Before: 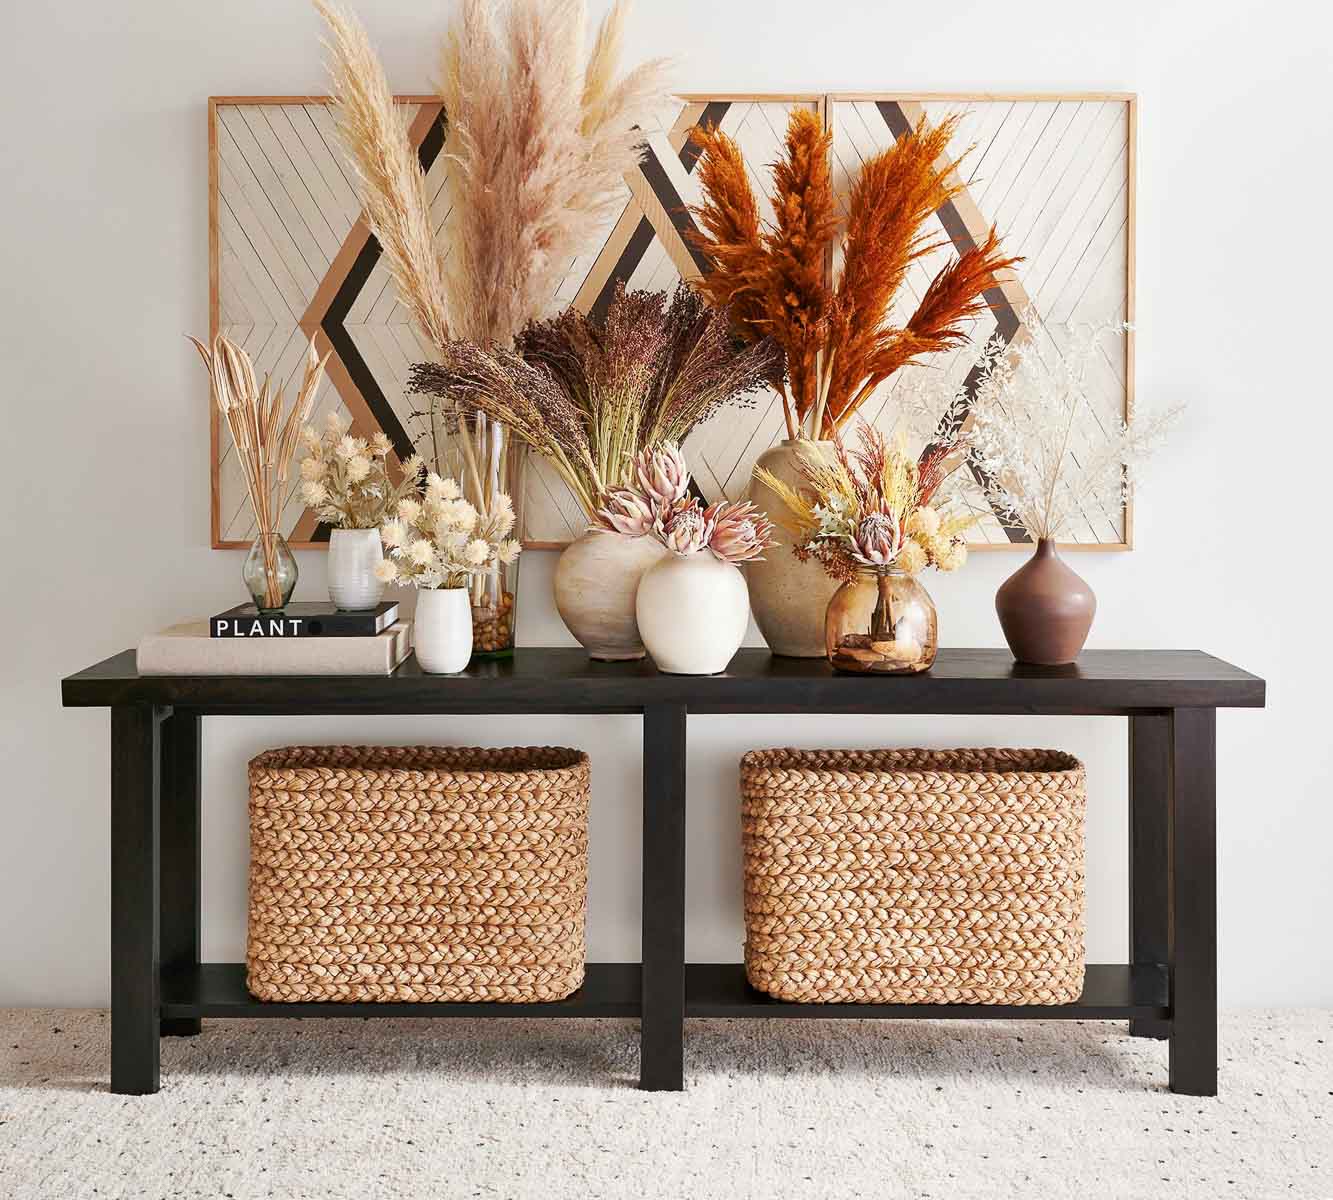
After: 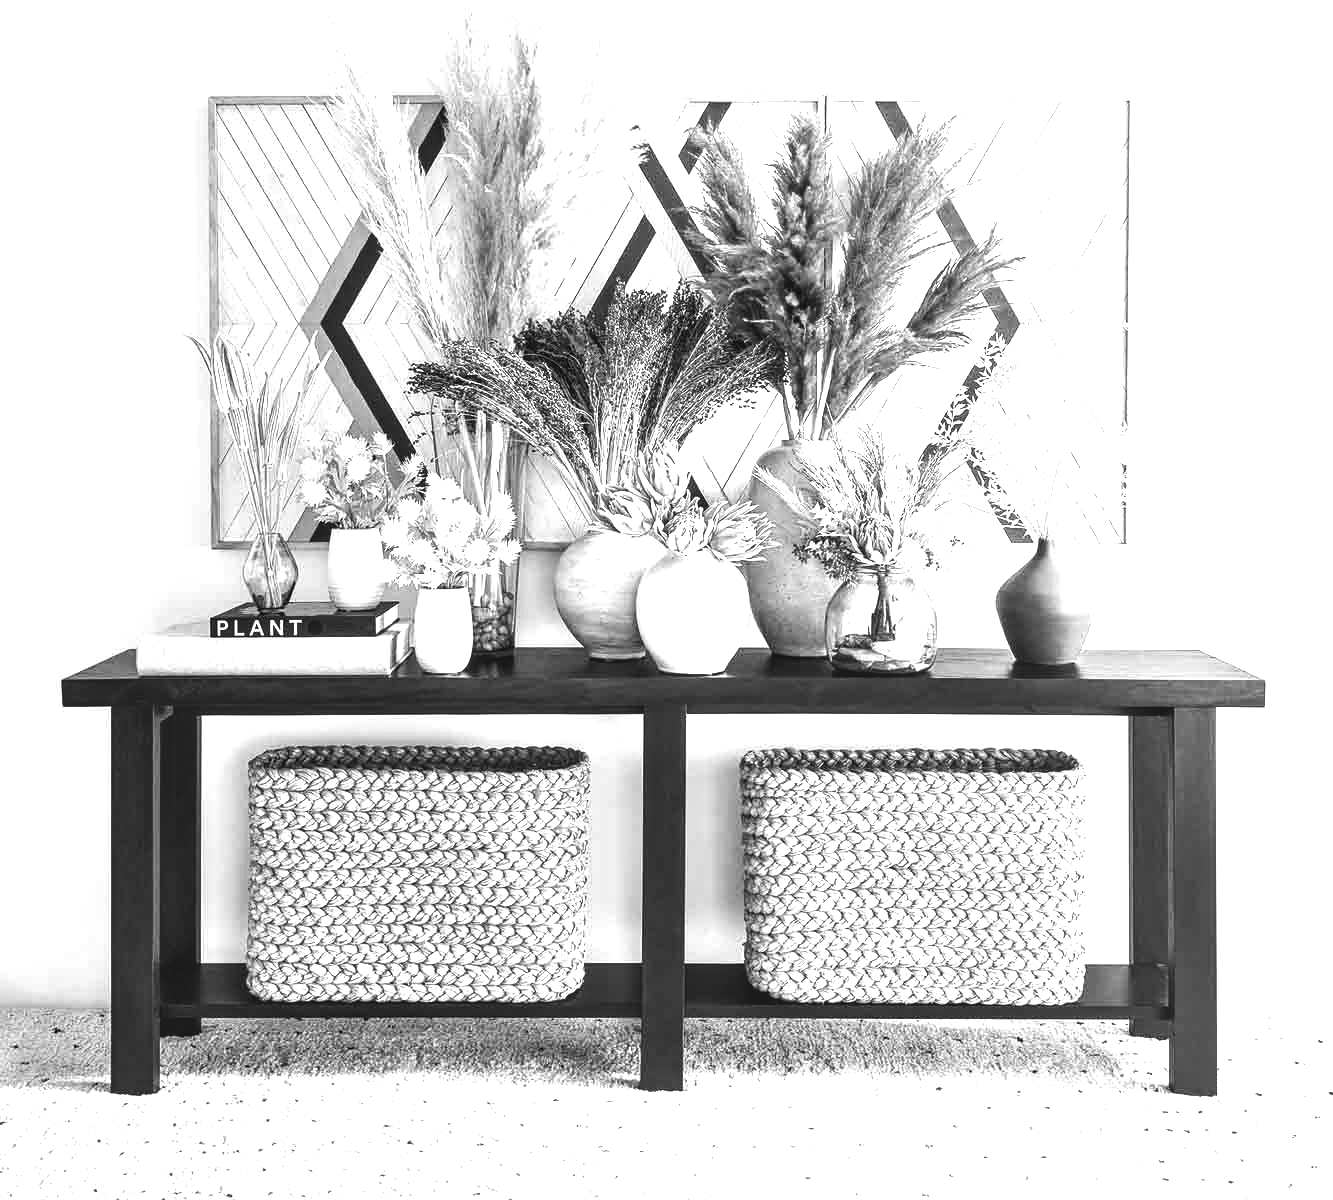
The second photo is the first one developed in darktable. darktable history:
local contrast: on, module defaults
tone equalizer: -8 EV -1.08 EV, -7 EV -1.01 EV, -6 EV -0.867 EV, -5 EV -0.578 EV, -3 EV 0.578 EV, -2 EV 0.867 EV, -1 EV 1.01 EV, +0 EV 1.08 EV, edges refinement/feathering 500, mask exposure compensation -1.57 EV, preserve details no
monochrome: on, module defaults
white balance: red 1.467, blue 0.684
